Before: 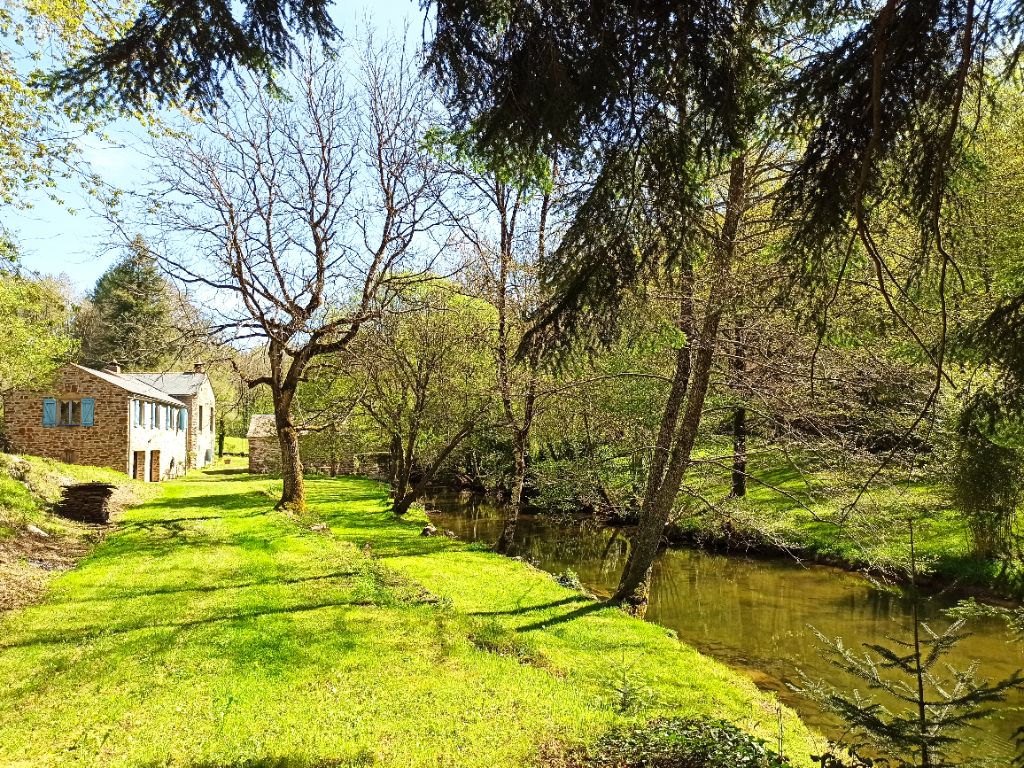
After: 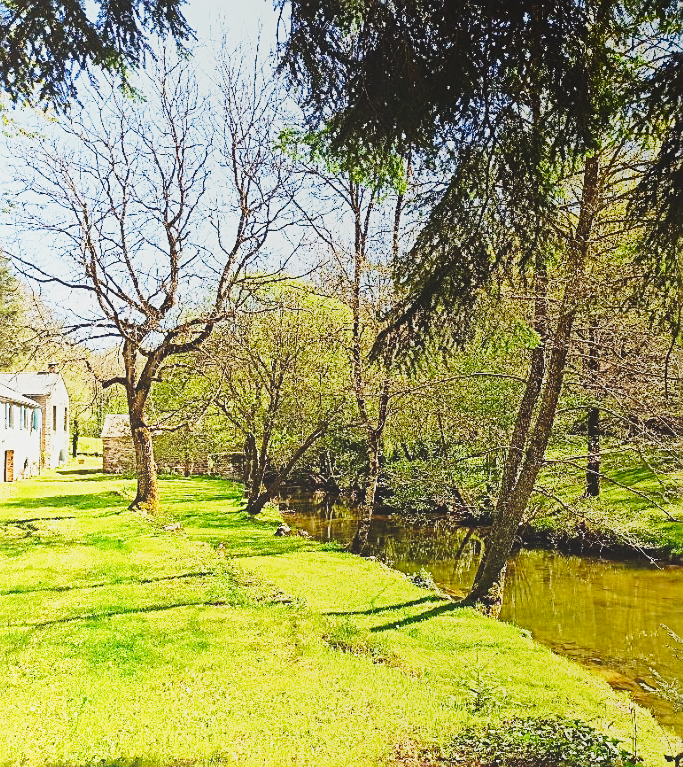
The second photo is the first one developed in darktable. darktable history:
shadows and highlights: shadows -70.27, highlights 33.34, soften with gaussian
base curve: curves: ch0 [(0, 0) (0.028, 0.03) (0.121, 0.232) (0.46, 0.748) (0.859, 0.968) (1, 1)], preserve colors none
sharpen: on, module defaults
crop and rotate: left 14.35%, right 18.931%
local contrast: detail 70%
contrast equalizer: y [[0.5 ×6], [0.5 ×6], [0.5, 0.5, 0.501, 0.545, 0.707, 0.863], [0 ×6], [0 ×6]]
